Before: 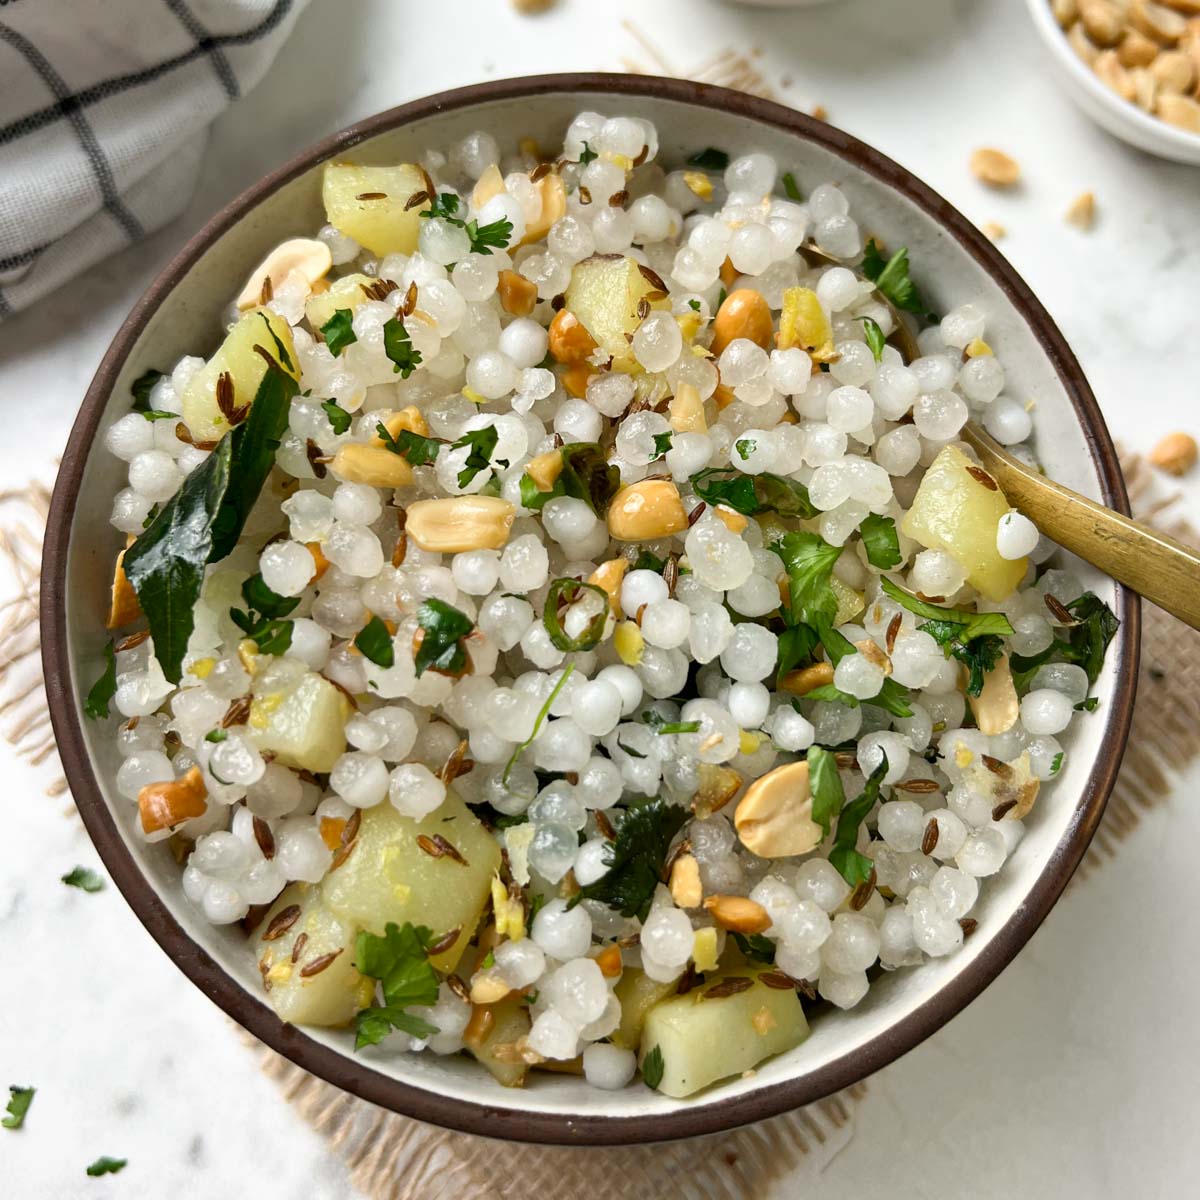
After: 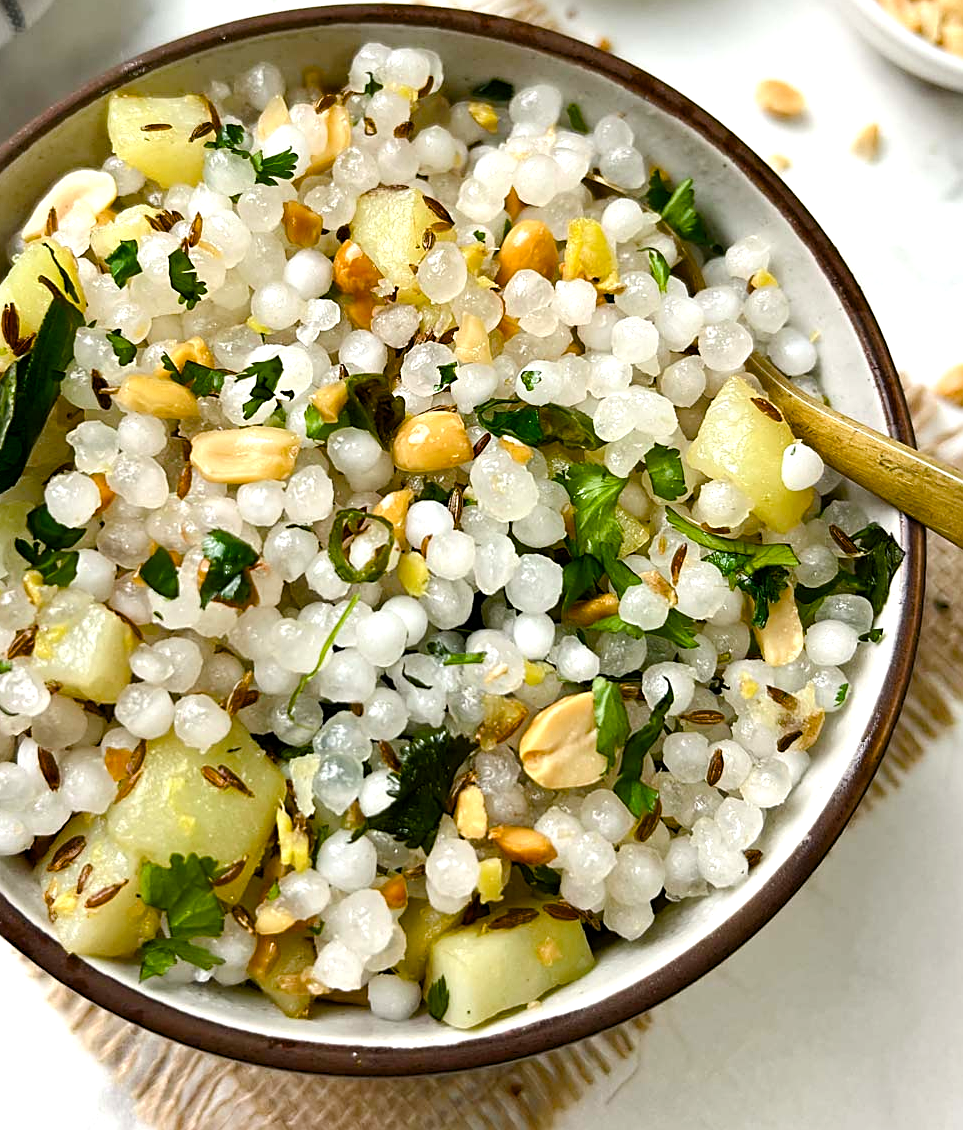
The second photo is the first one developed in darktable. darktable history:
tone equalizer: -8 EV -0.417 EV, -7 EV -0.389 EV, -6 EV -0.333 EV, -5 EV -0.222 EV, -3 EV 0.222 EV, -2 EV 0.333 EV, -1 EV 0.389 EV, +0 EV 0.417 EV, edges refinement/feathering 500, mask exposure compensation -1.57 EV, preserve details no
sharpen: on, module defaults
white balance: emerald 1
color balance rgb: perceptual saturation grading › global saturation 35%, perceptual saturation grading › highlights -30%, perceptual saturation grading › shadows 35%, perceptual brilliance grading › global brilliance 3%, perceptual brilliance grading › highlights -3%, perceptual brilliance grading › shadows 3%
crop and rotate: left 17.959%, top 5.771%, right 1.742%
